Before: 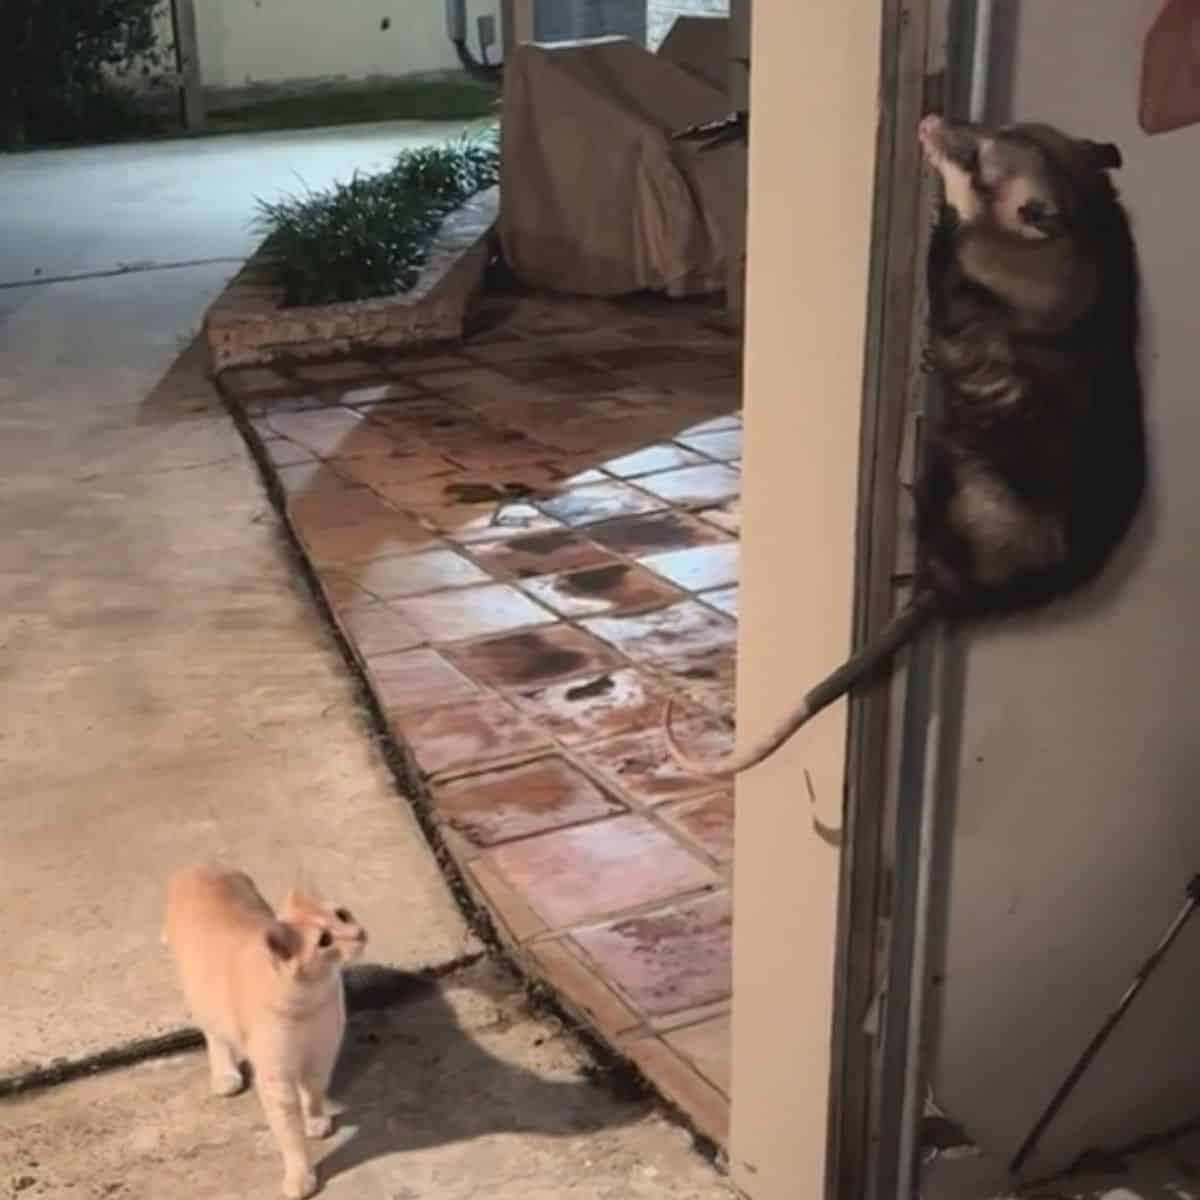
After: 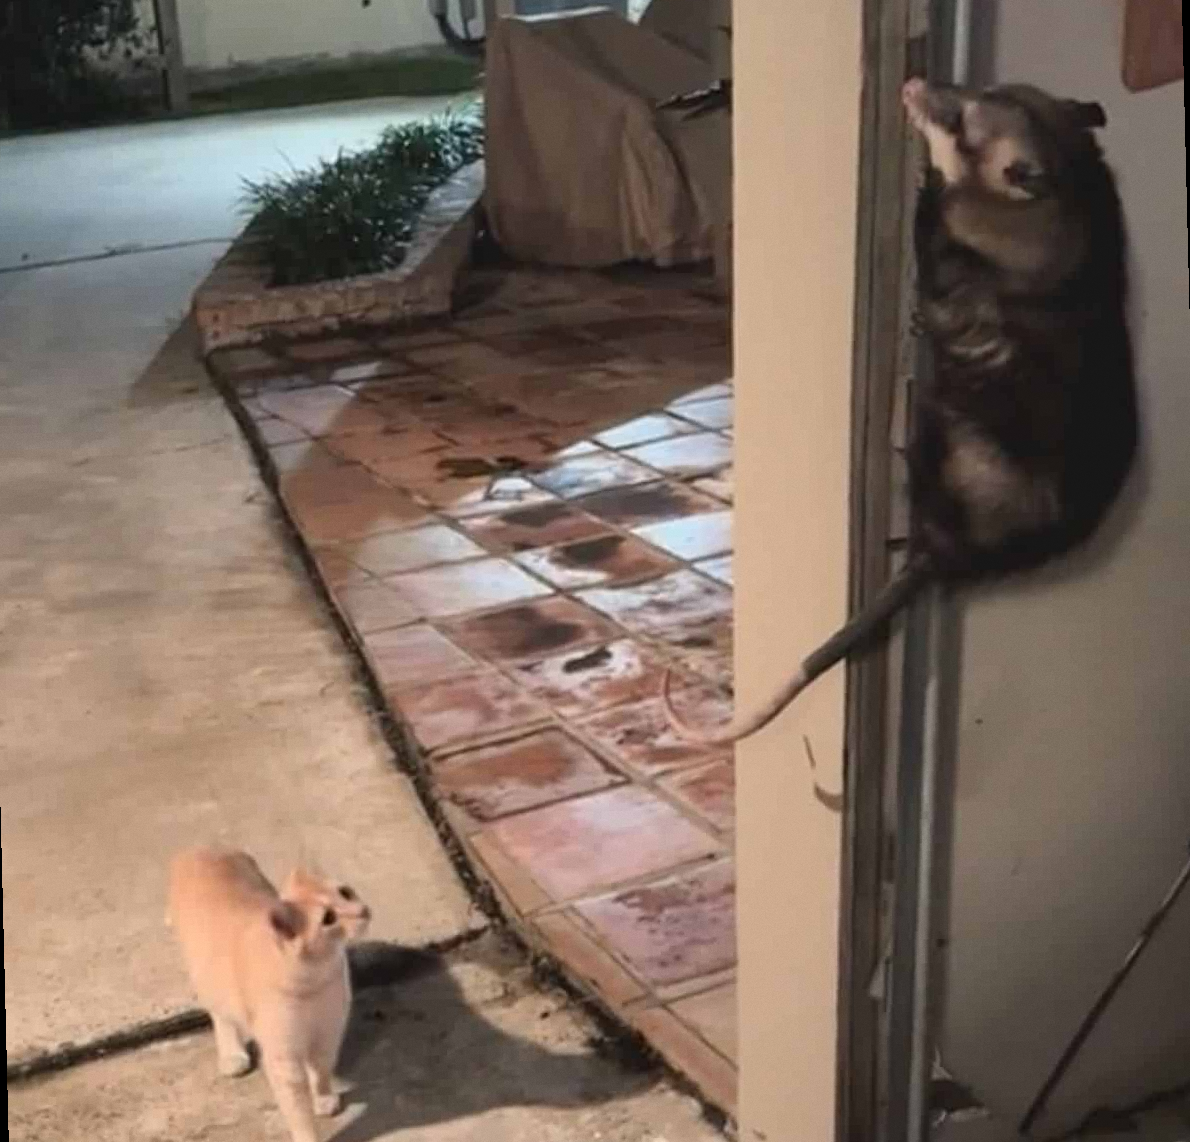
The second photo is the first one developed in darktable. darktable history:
rotate and perspective: rotation -1.42°, crop left 0.016, crop right 0.984, crop top 0.035, crop bottom 0.965
grain: coarseness 0.09 ISO, strength 10%
